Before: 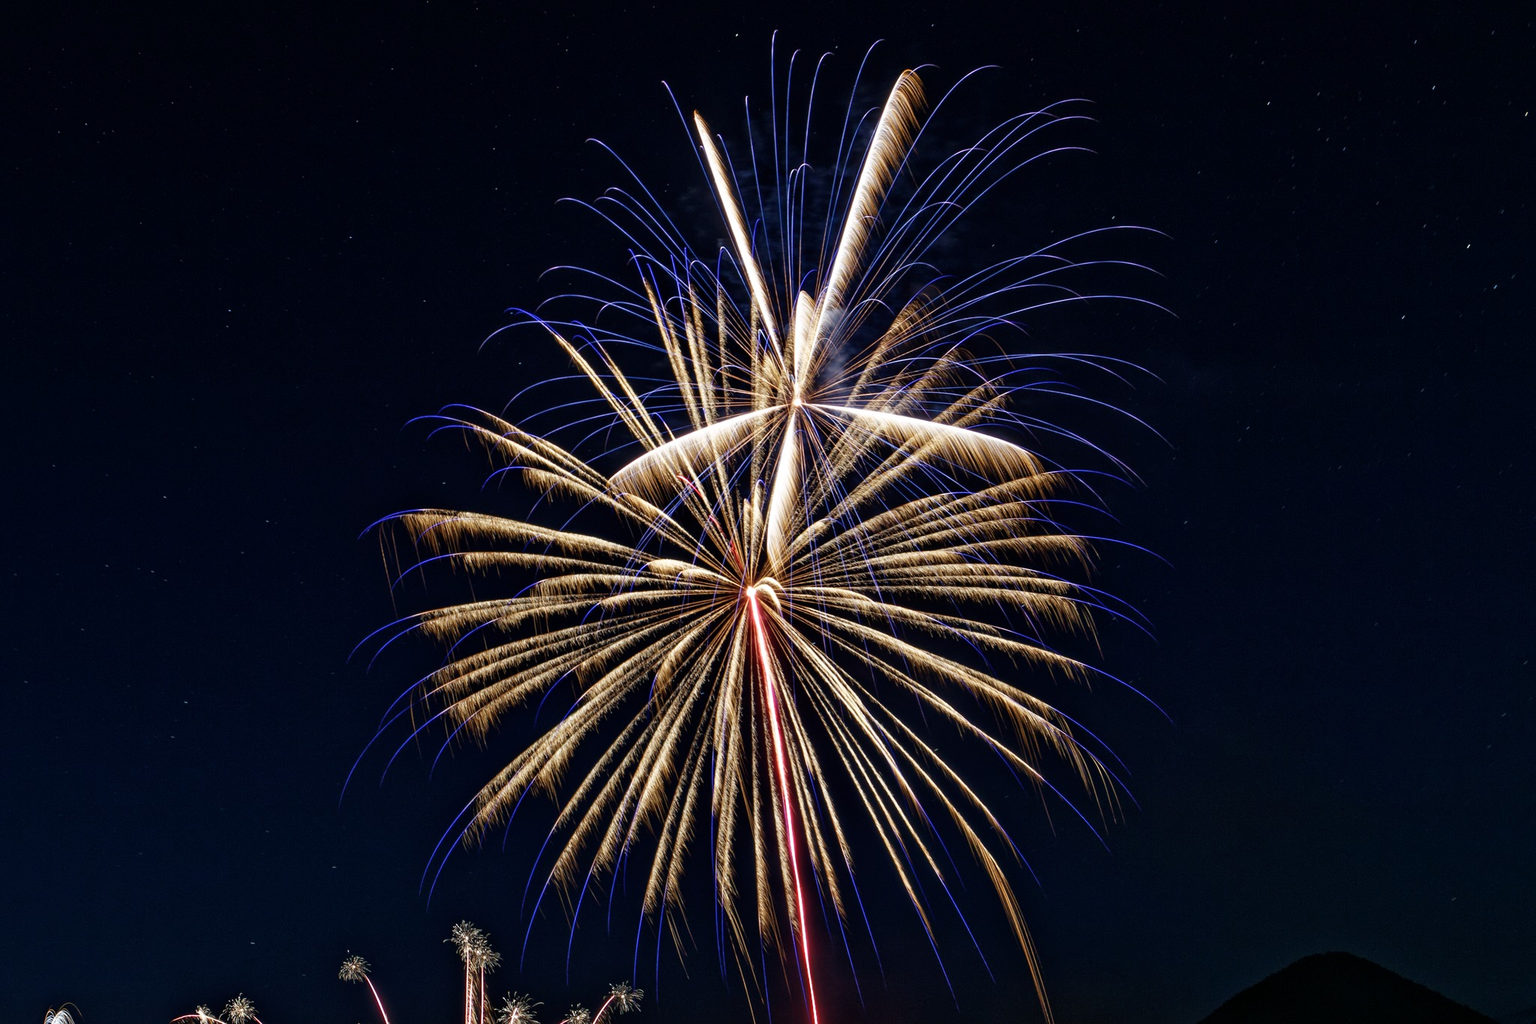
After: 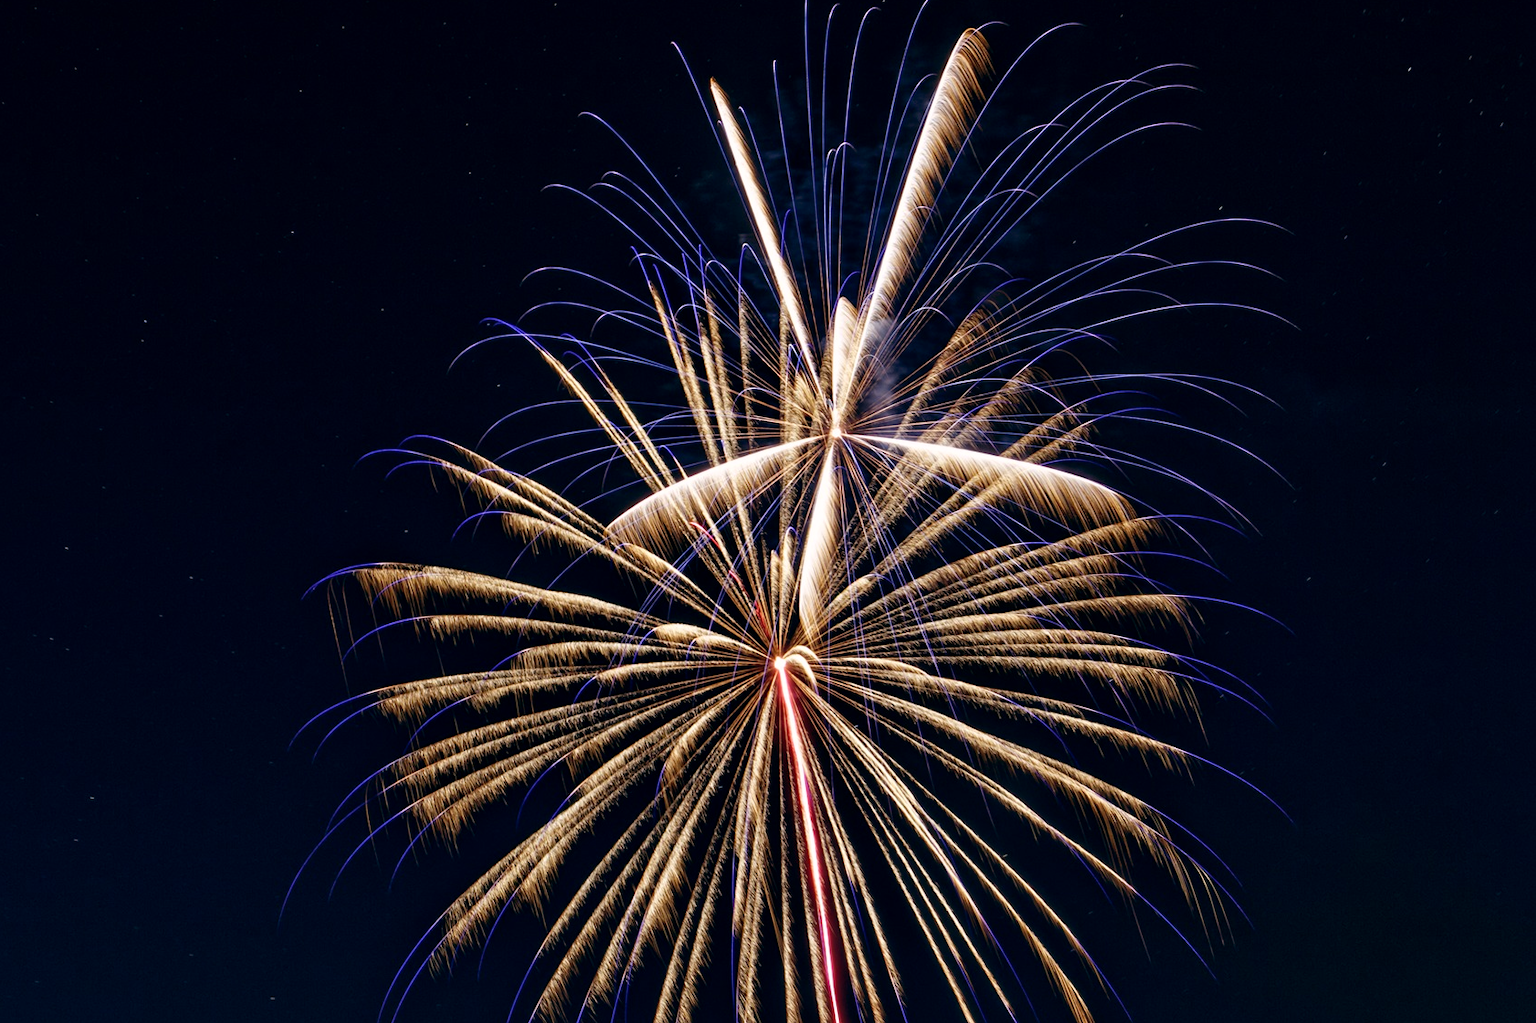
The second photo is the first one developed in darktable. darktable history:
crop and rotate: left 7.196%, top 4.574%, right 10.605%, bottom 13.178%
color balance: lift [0.998, 0.998, 1.001, 1.002], gamma [0.995, 1.025, 0.992, 0.975], gain [0.995, 1.02, 0.997, 0.98]
